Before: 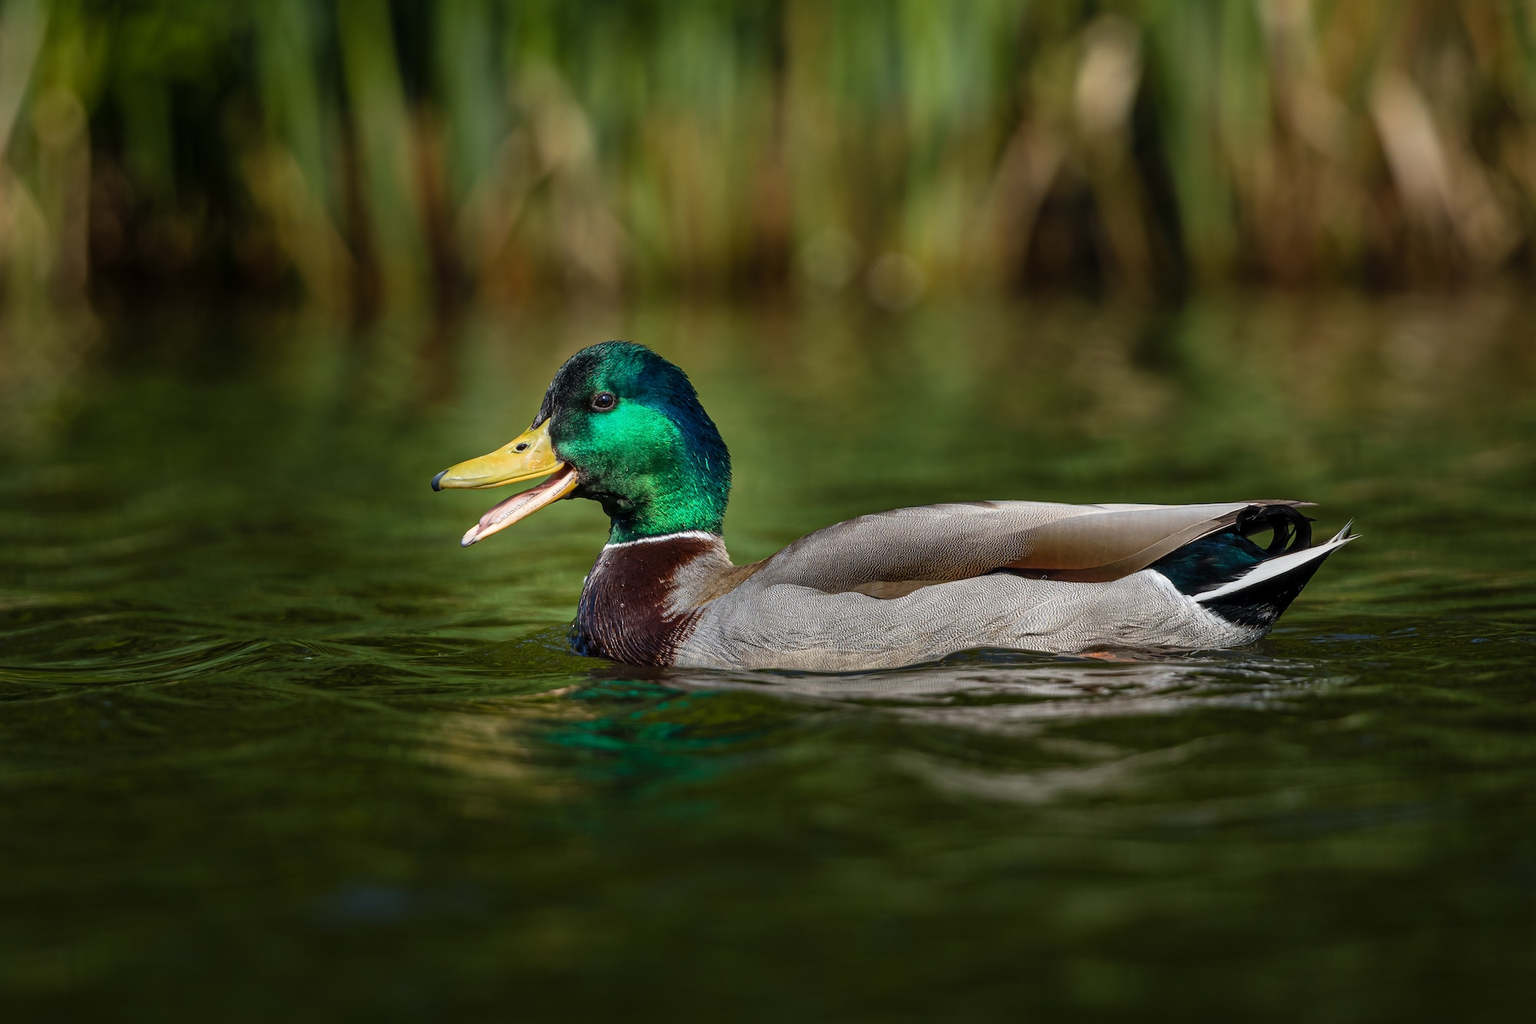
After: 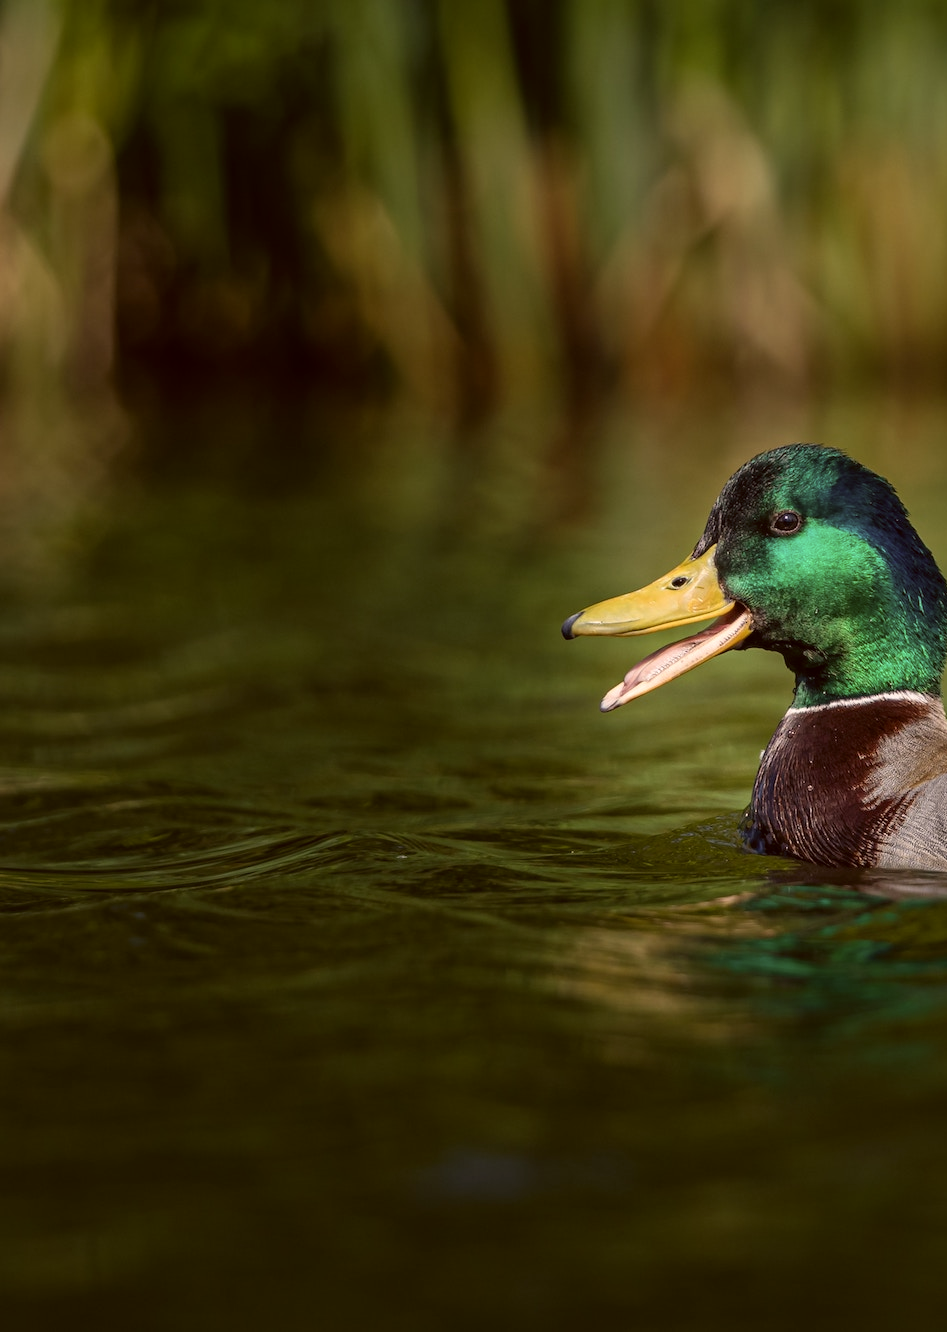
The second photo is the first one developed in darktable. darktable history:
crop and rotate: left 0.019%, top 0%, right 52.592%
color correction: highlights a* 6.67, highlights b* 8.14, shadows a* 6.55, shadows b* 6.89, saturation 0.881
